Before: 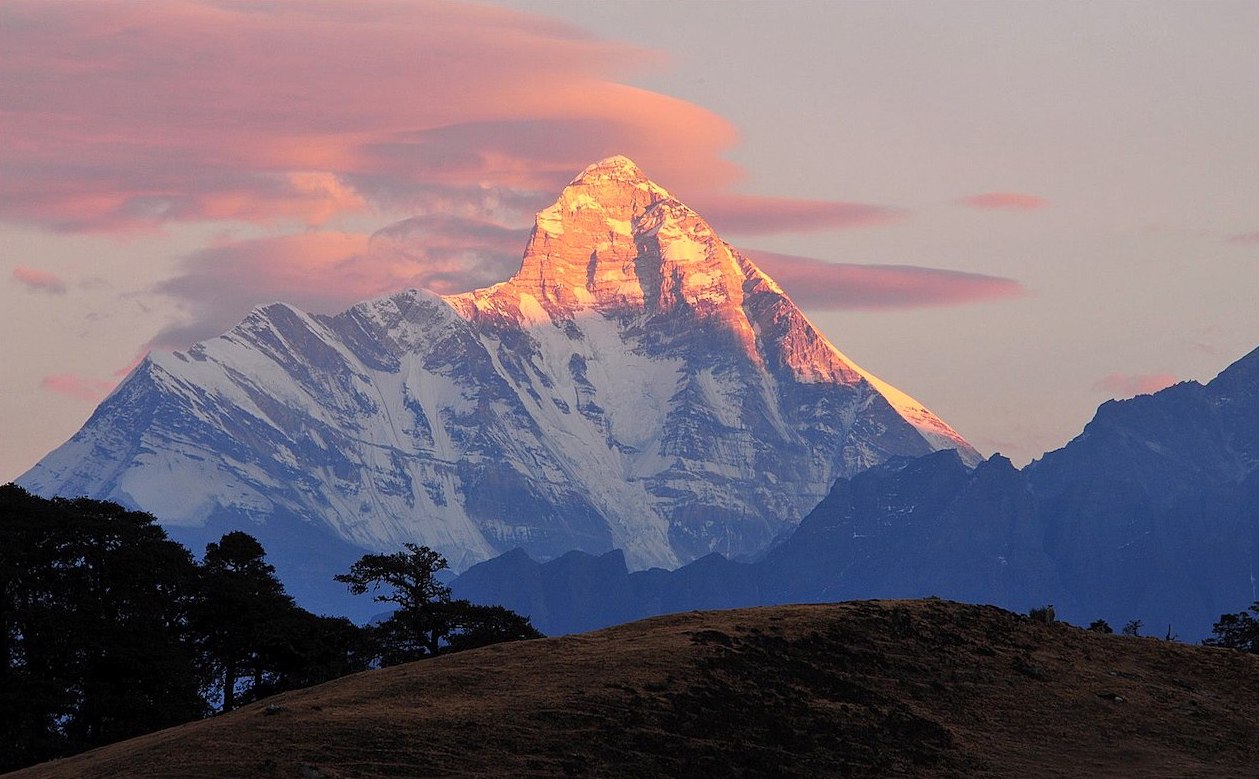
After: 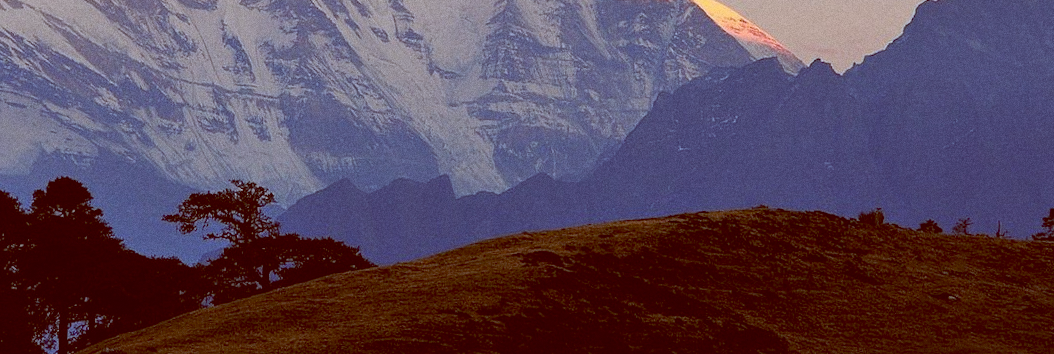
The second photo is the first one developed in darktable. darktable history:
rotate and perspective: rotation -3°, crop left 0.031, crop right 0.968, crop top 0.07, crop bottom 0.93
crop and rotate: left 13.306%, top 48.129%, bottom 2.928%
color balance: lift [1, 1.011, 0.999, 0.989], gamma [1.109, 1.045, 1.039, 0.955], gain [0.917, 0.936, 0.952, 1.064], contrast 2.32%, contrast fulcrum 19%, output saturation 101%
grain: coarseness 0.09 ISO
